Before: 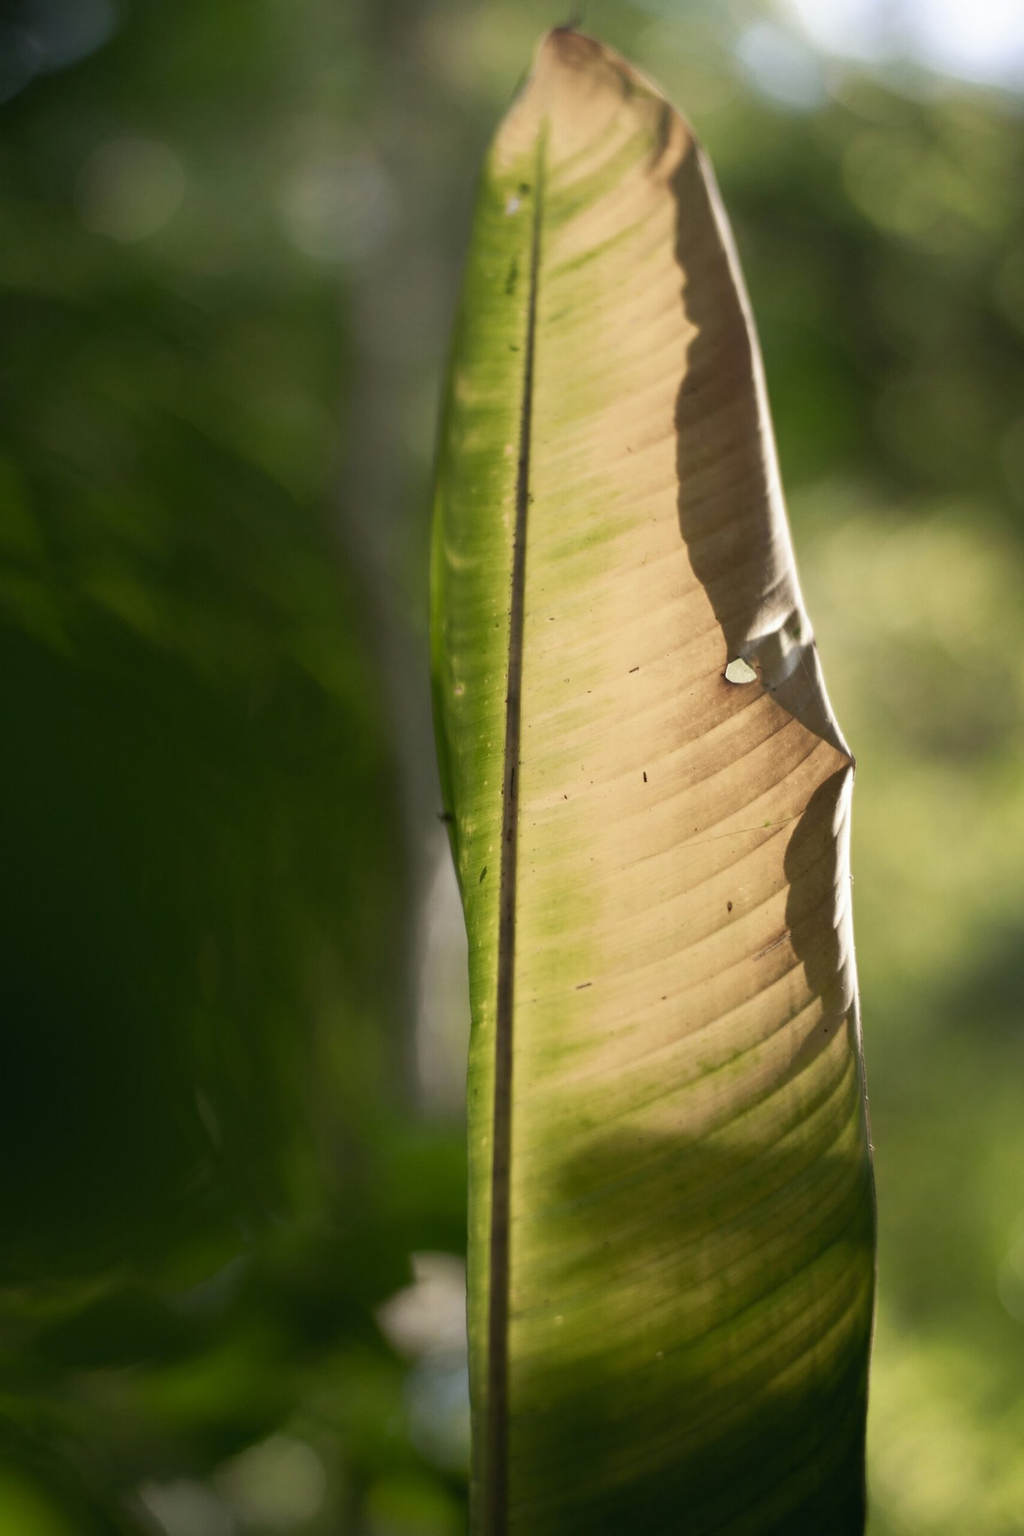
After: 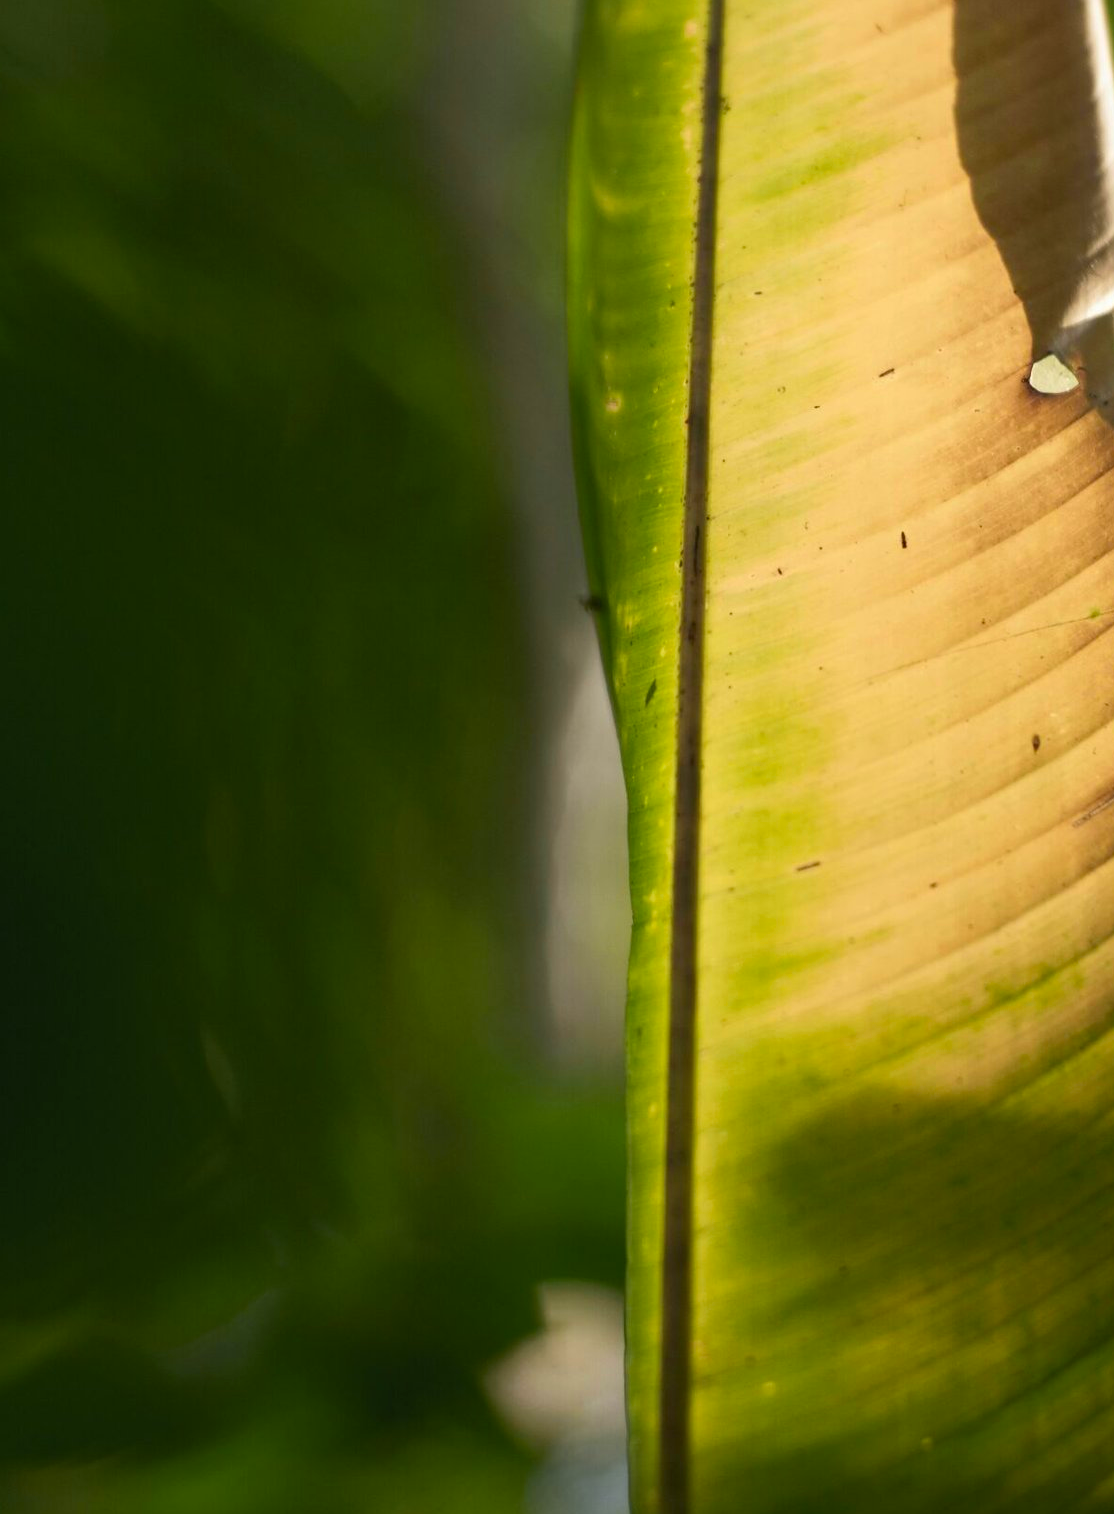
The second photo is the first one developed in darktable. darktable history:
crop: left 6.549%, top 28.088%, right 23.774%, bottom 8.798%
color zones: curves: ch0 [(0.224, 0.526) (0.75, 0.5)]; ch1 [(0.055, 0.526) (0.224, 0.761) (0.377, 0.526) (0.75, 0.5)]
